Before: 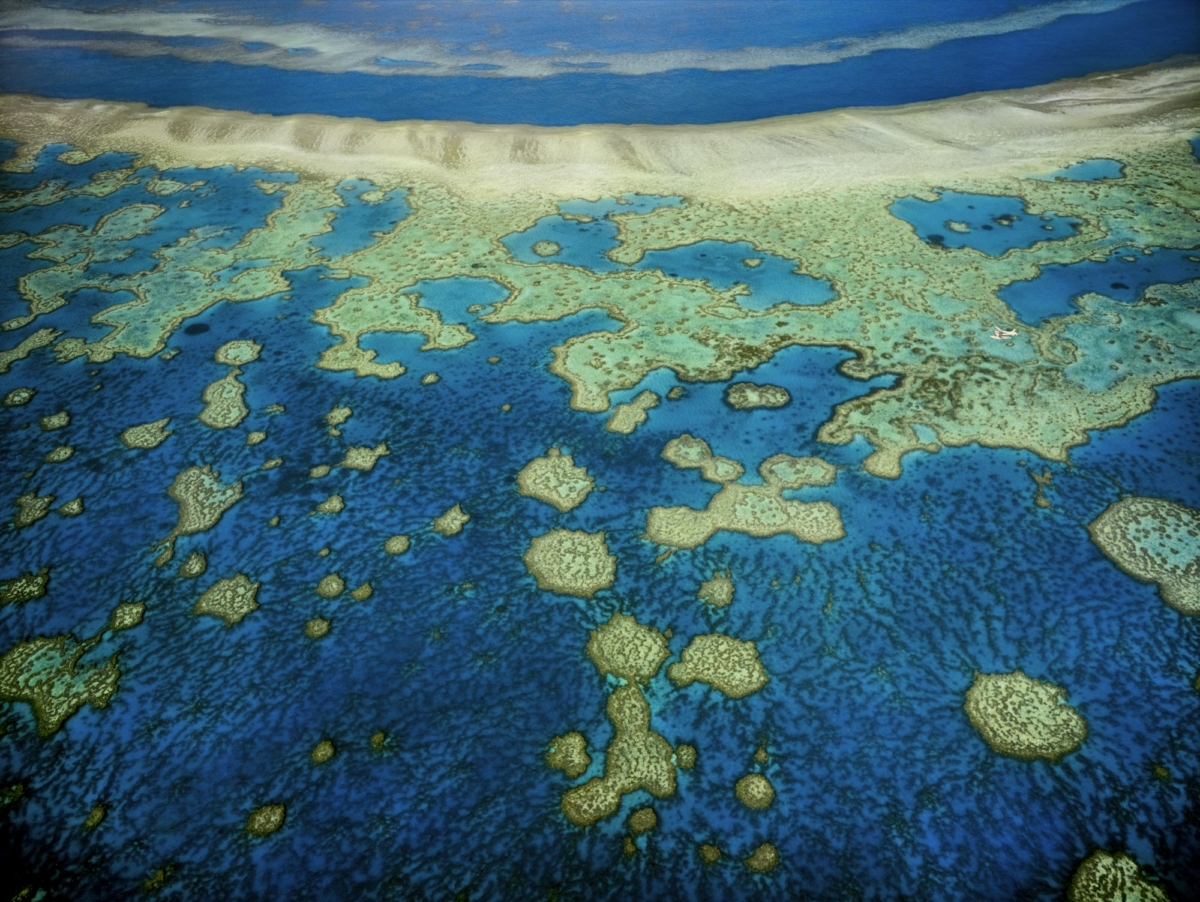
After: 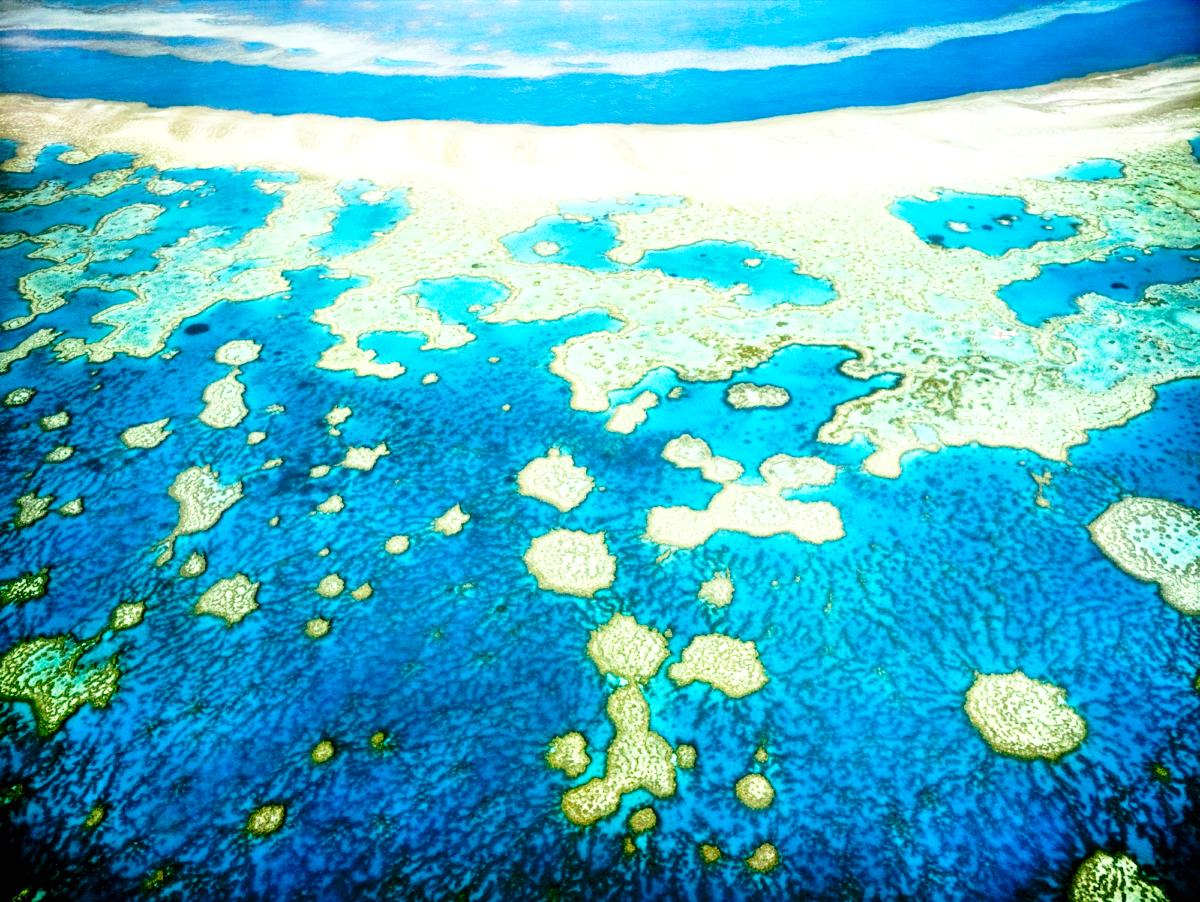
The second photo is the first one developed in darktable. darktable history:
exposure: black level correction 0, exposure 1.199 EV, compensate highlight preservation false
base curve: curves: ch0 [(0, 0) (0.028, 0.03) (0.121, 0.232) (0.46, 0.748) (0.859, 0.968) (1, 1)], preserve colors none
